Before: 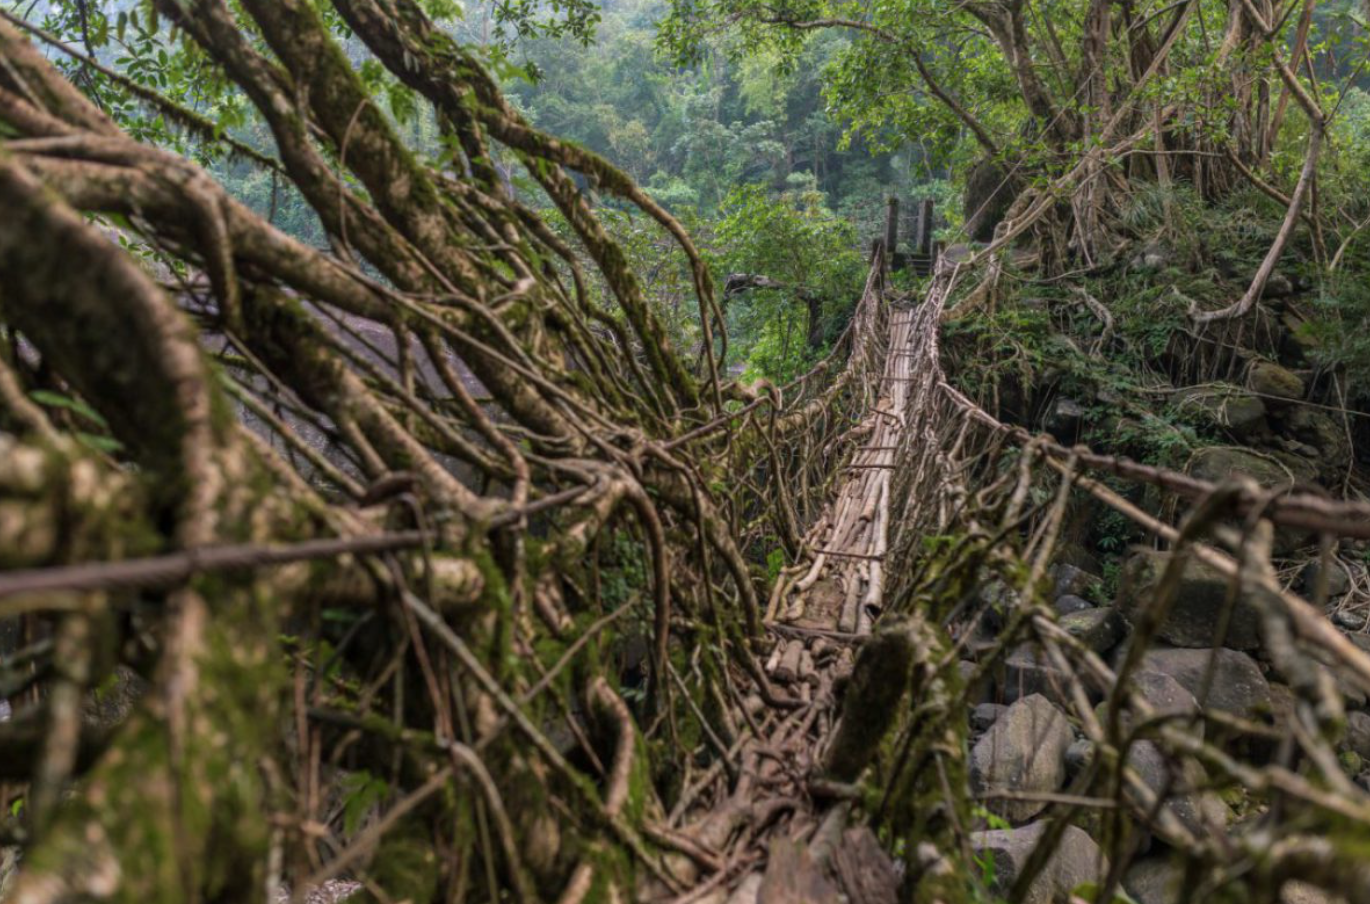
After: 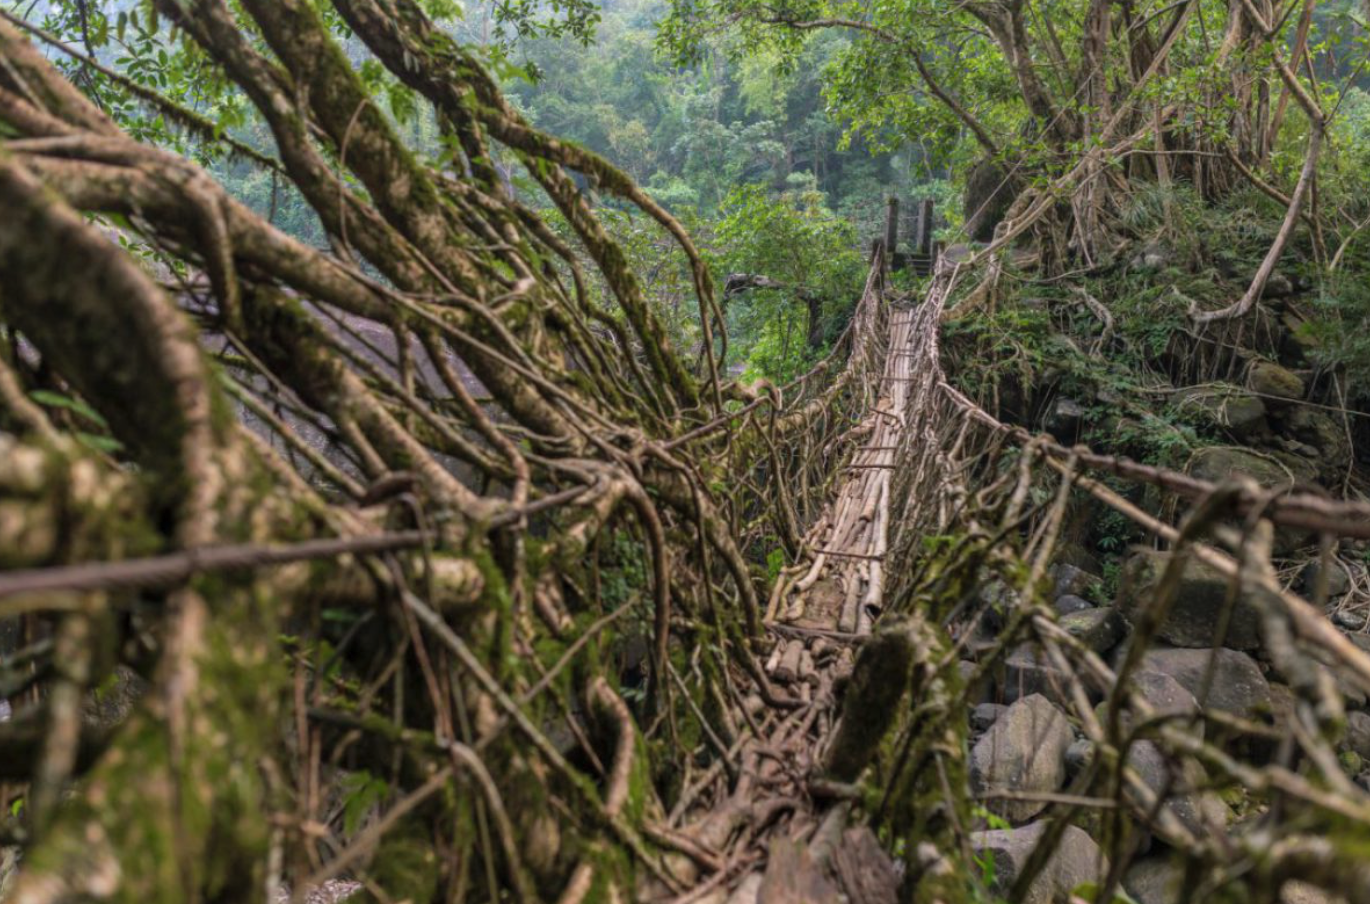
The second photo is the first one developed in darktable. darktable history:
contrast brightness saturation: contrast 0.053, brightness 0.057, saturation 0.01
